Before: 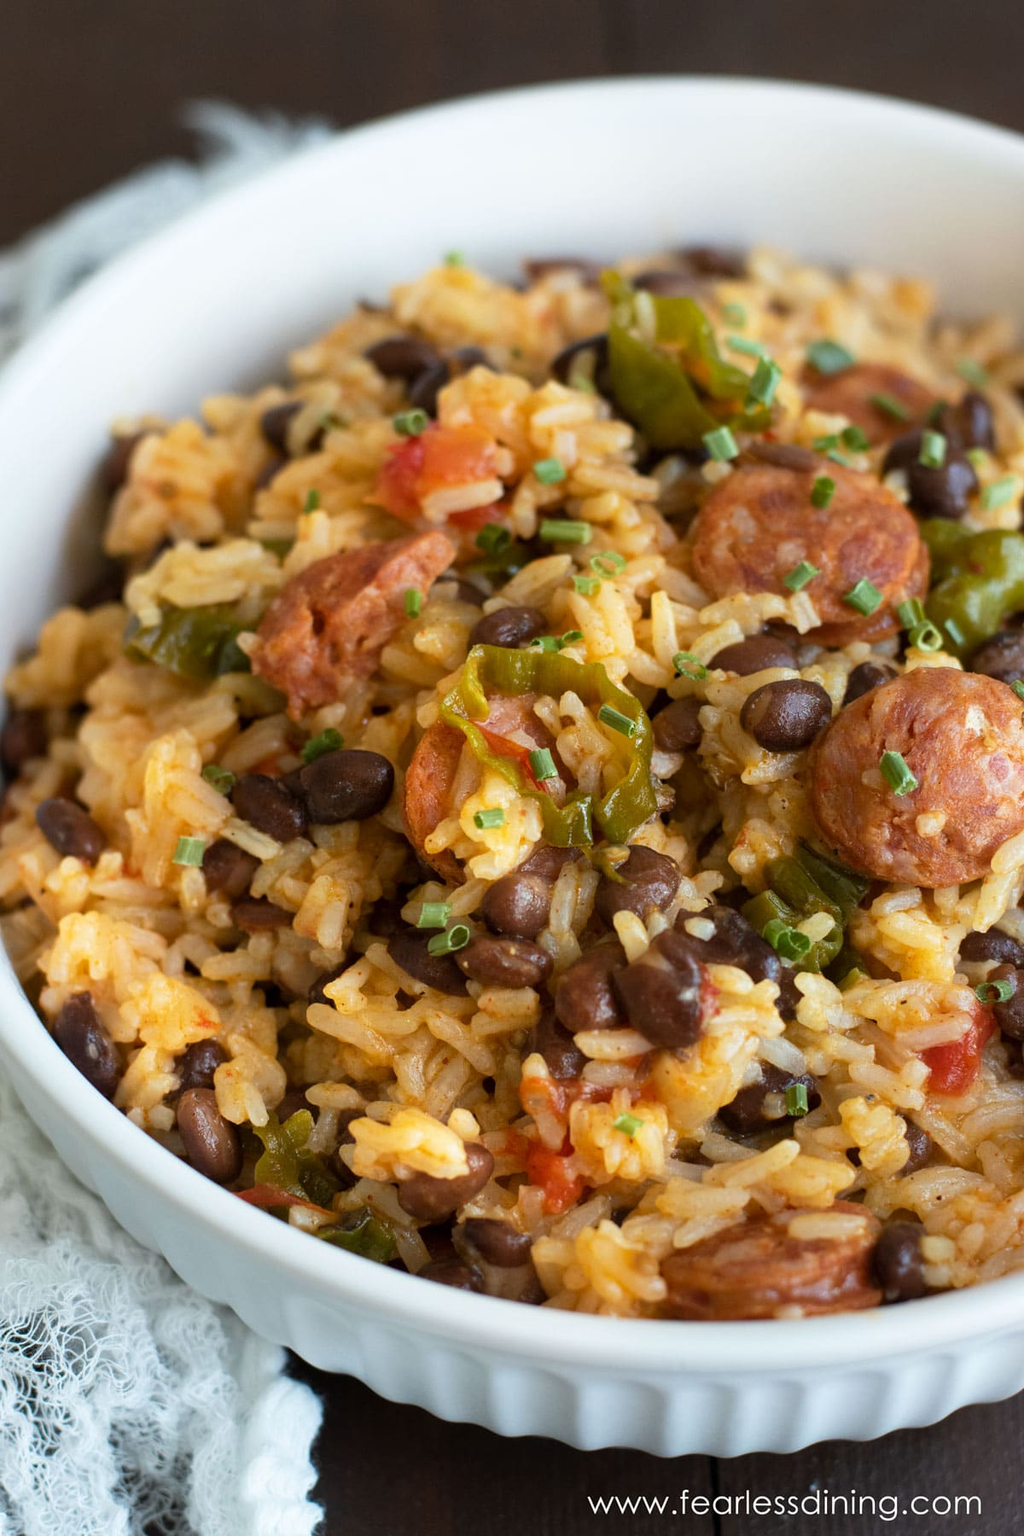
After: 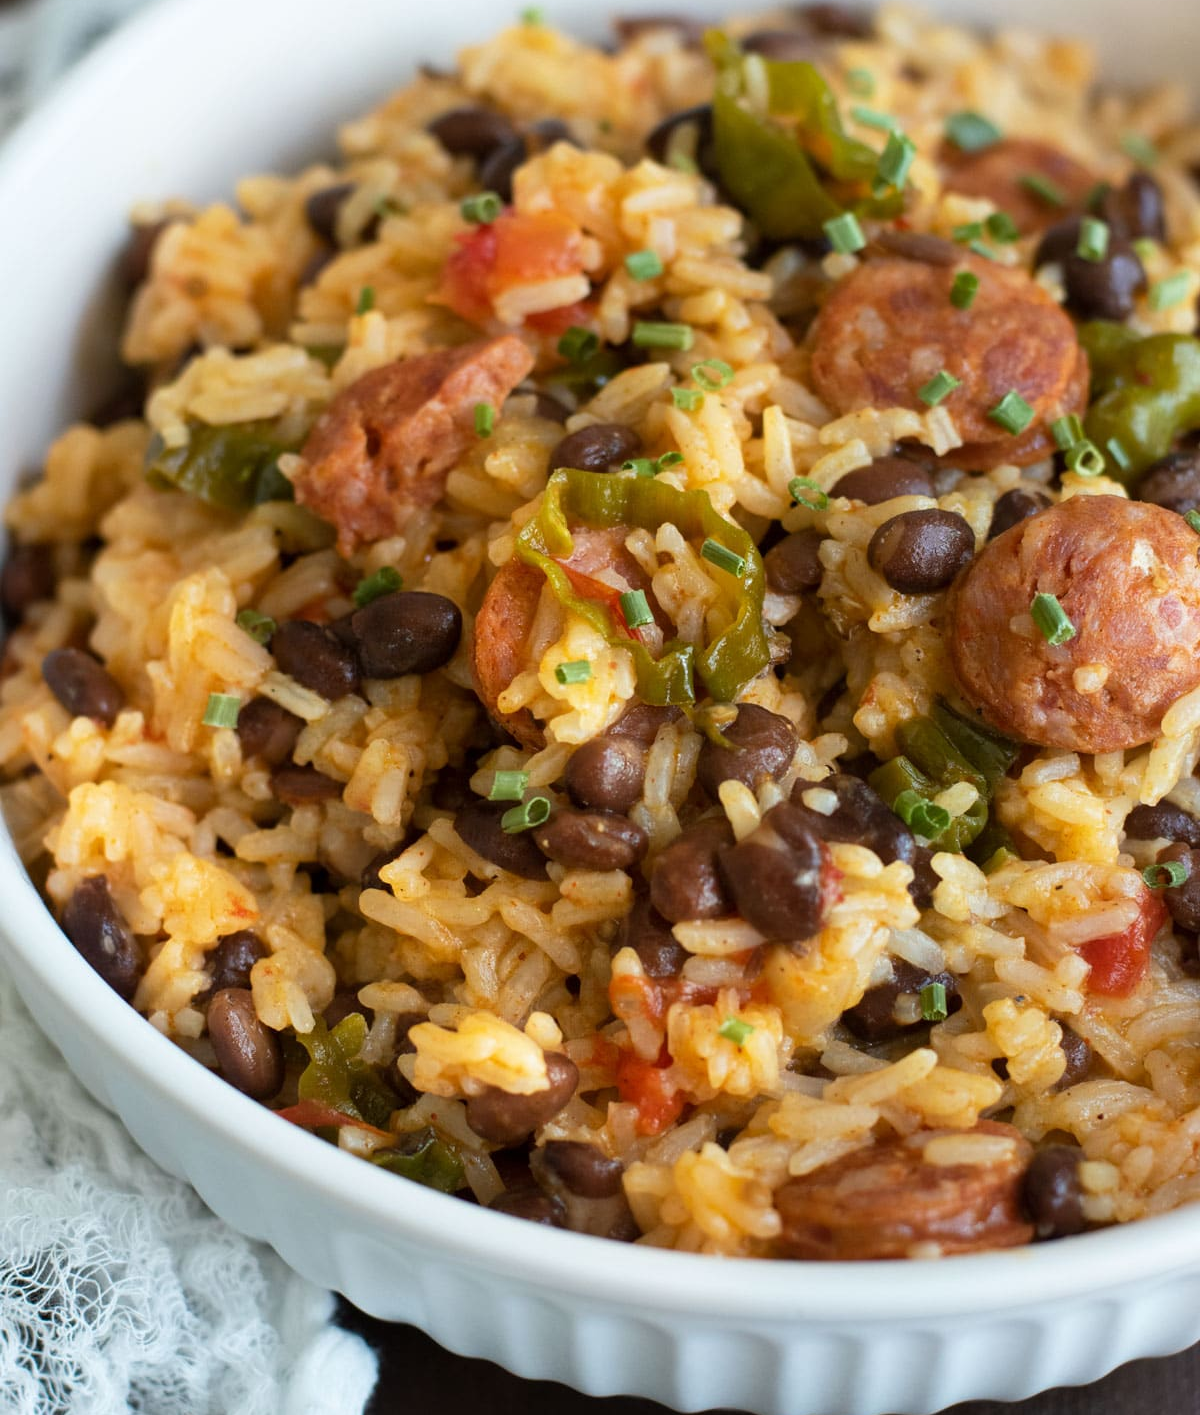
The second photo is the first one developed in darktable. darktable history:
crop and rotate: top 15.989%, bottom 5.359%
